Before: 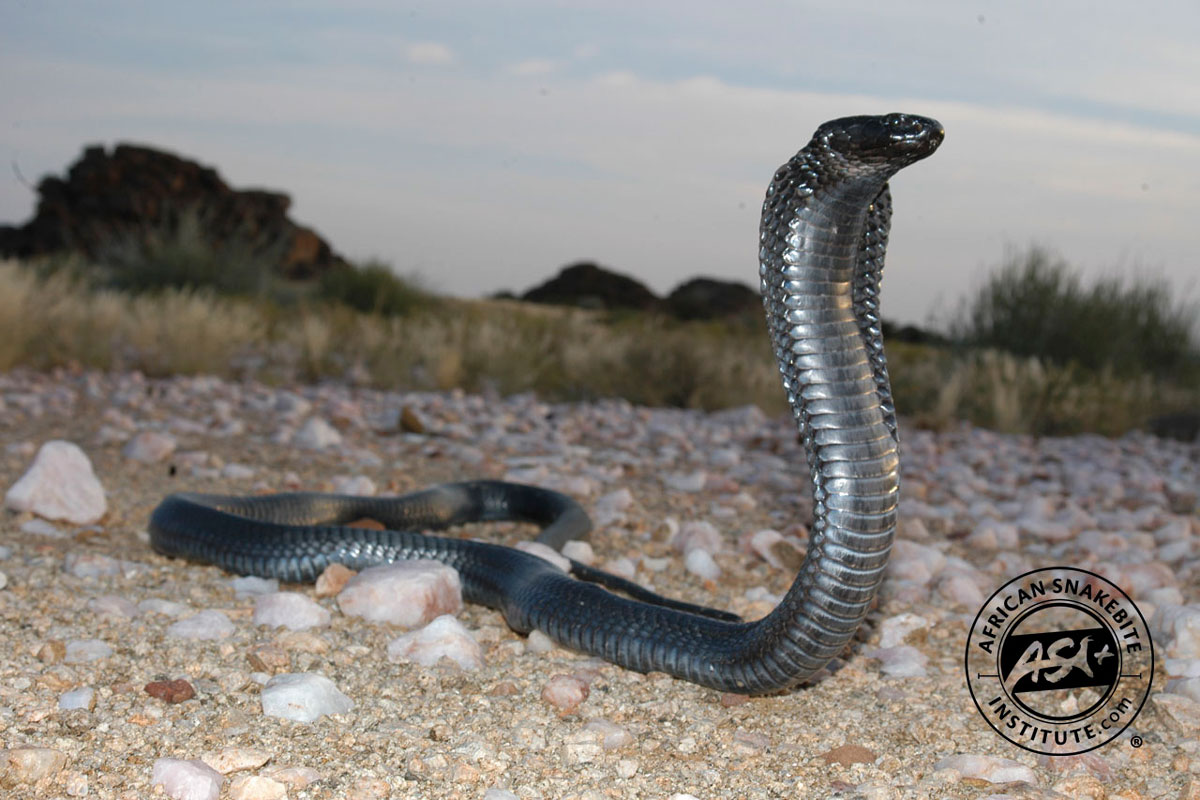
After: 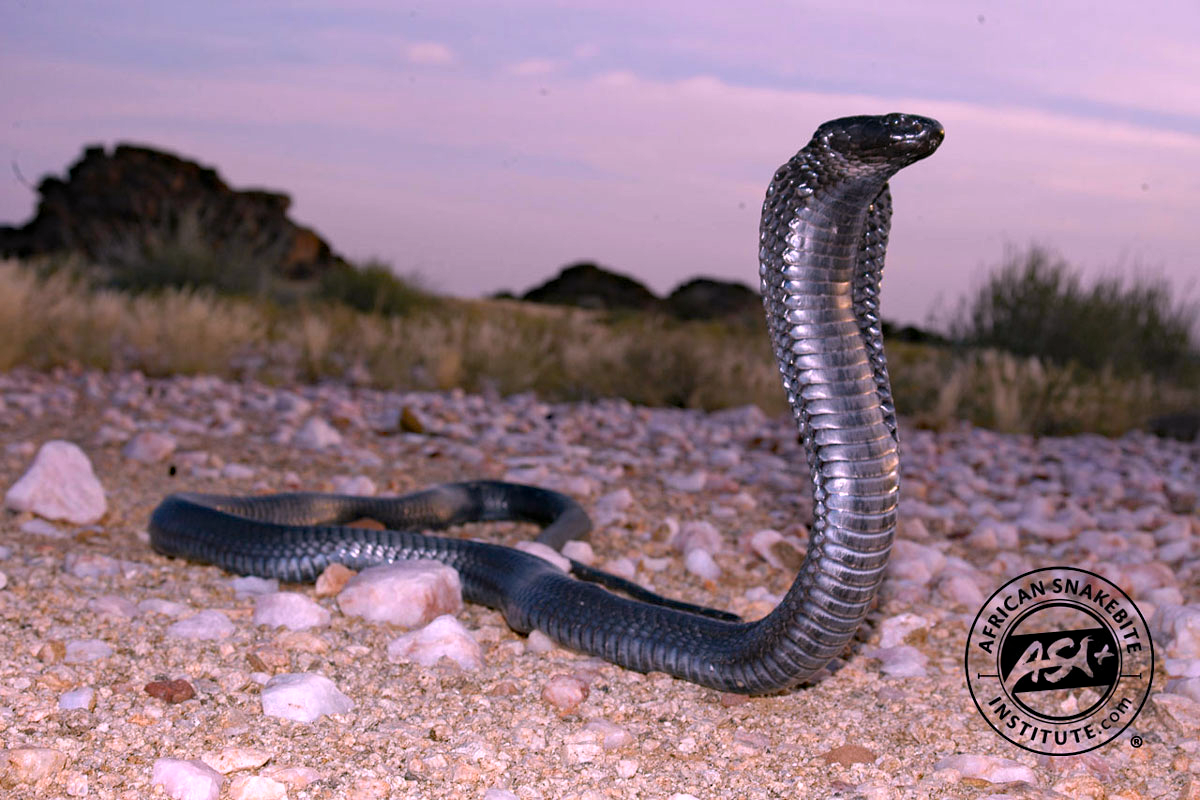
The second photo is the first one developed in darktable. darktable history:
color correction: highlights a* 12.23, highlights b* 5.41
haze removal: strength 0.29, distance 0.25, compatibility mode true, adaptive false
white balance: red 1.042, blue 1.17
